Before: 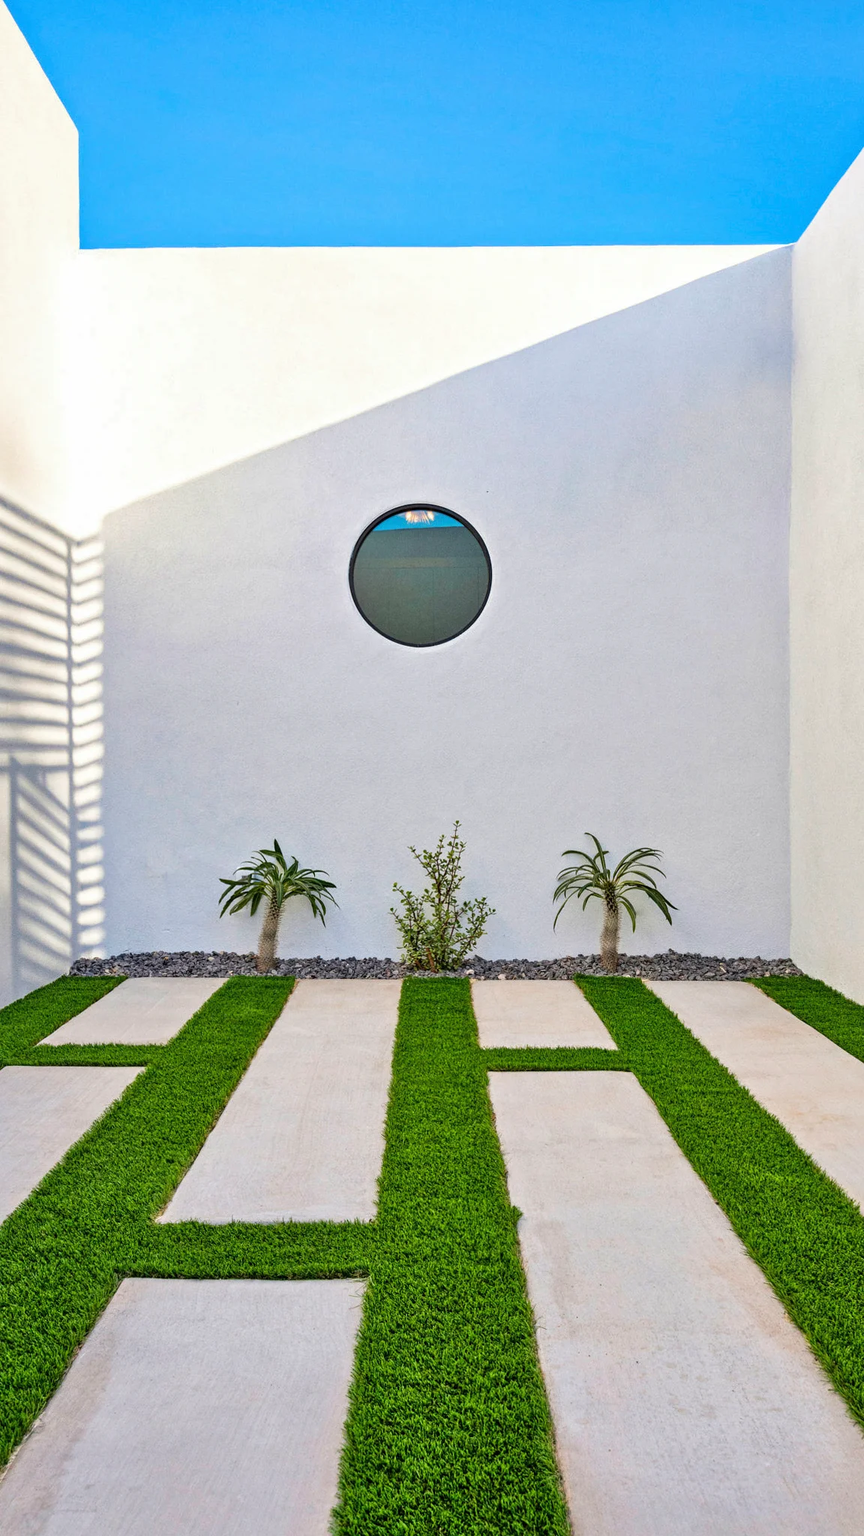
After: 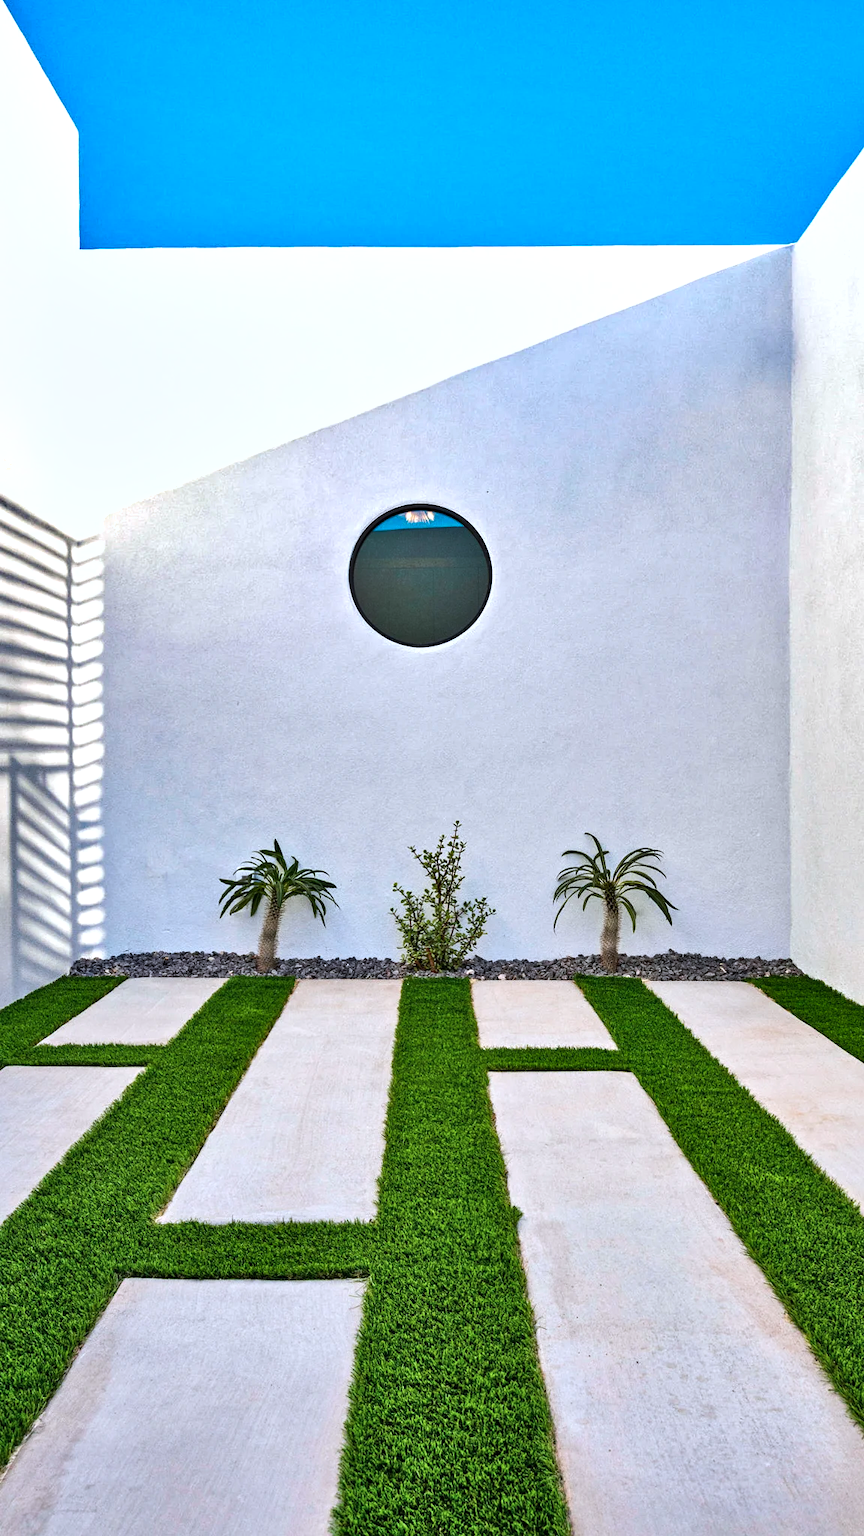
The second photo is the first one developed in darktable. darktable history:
shadows and highlights: soften with gaussian
color correction: highlights a* -0.772, highlights b* -8.92
tone equalizer: -8 EV -0.417 EV, -7 EV -0.389 EV, -6 EV -0.333 EV, -5 EV -0.222 EV, -3 EV 0.222 EV, -2 EV 0.333 EV, -1 EV 0.389 EV, +0 EV 0.417 EV, edges refinement/feathering 500, mask exposure compensation -1.57 EV, preserve details no
